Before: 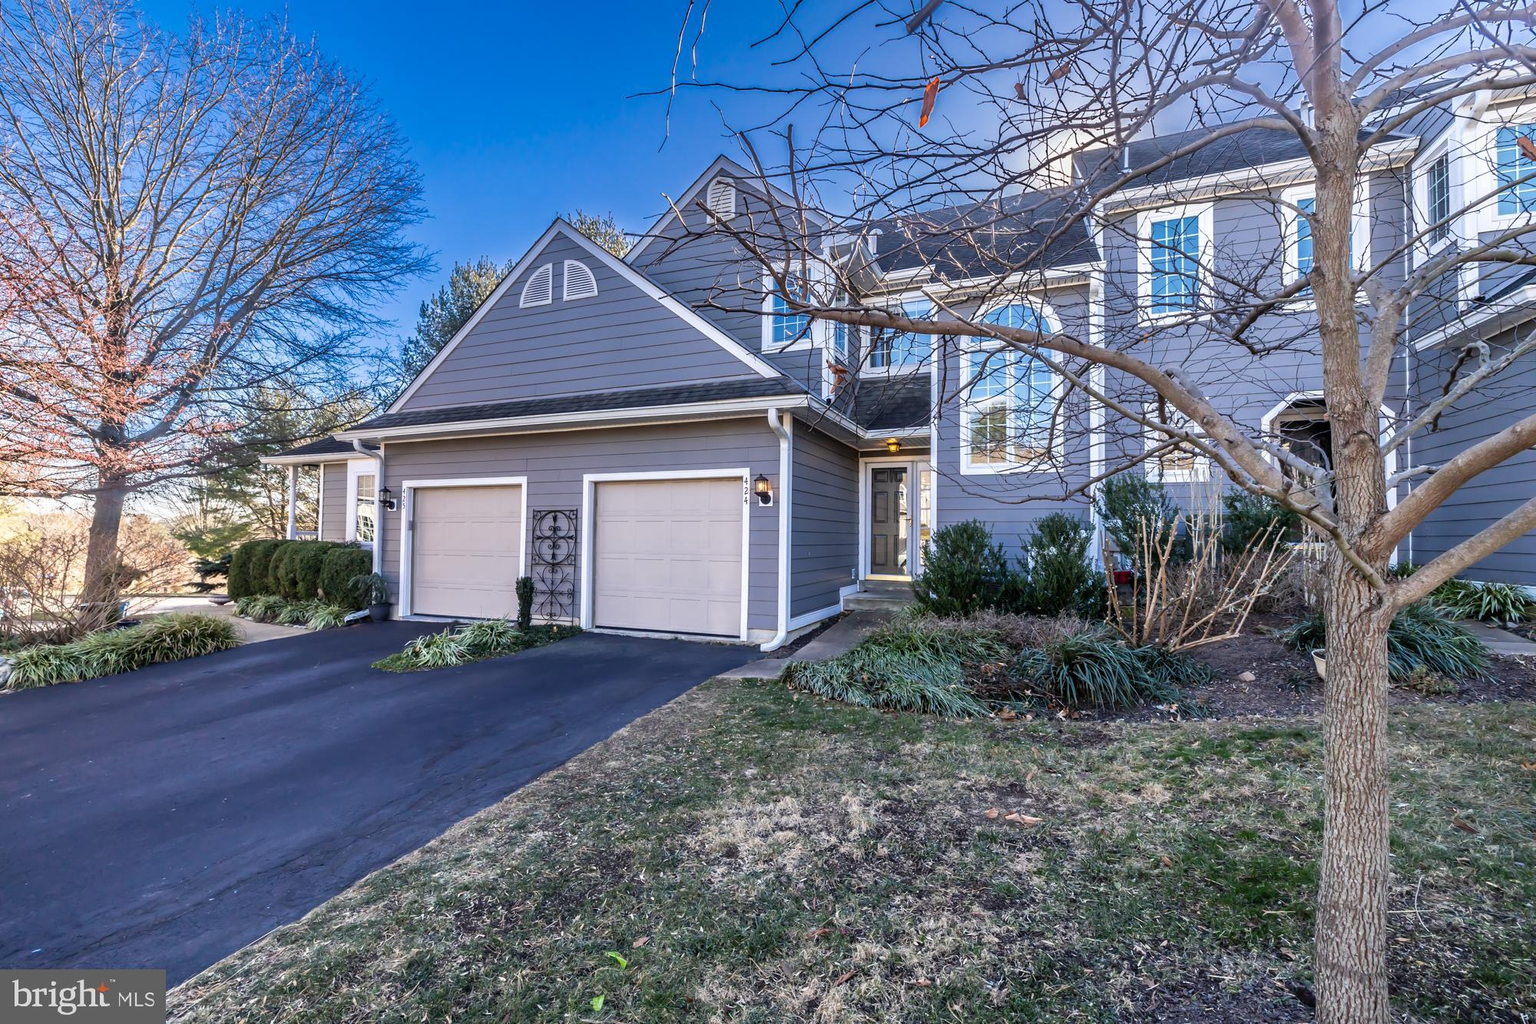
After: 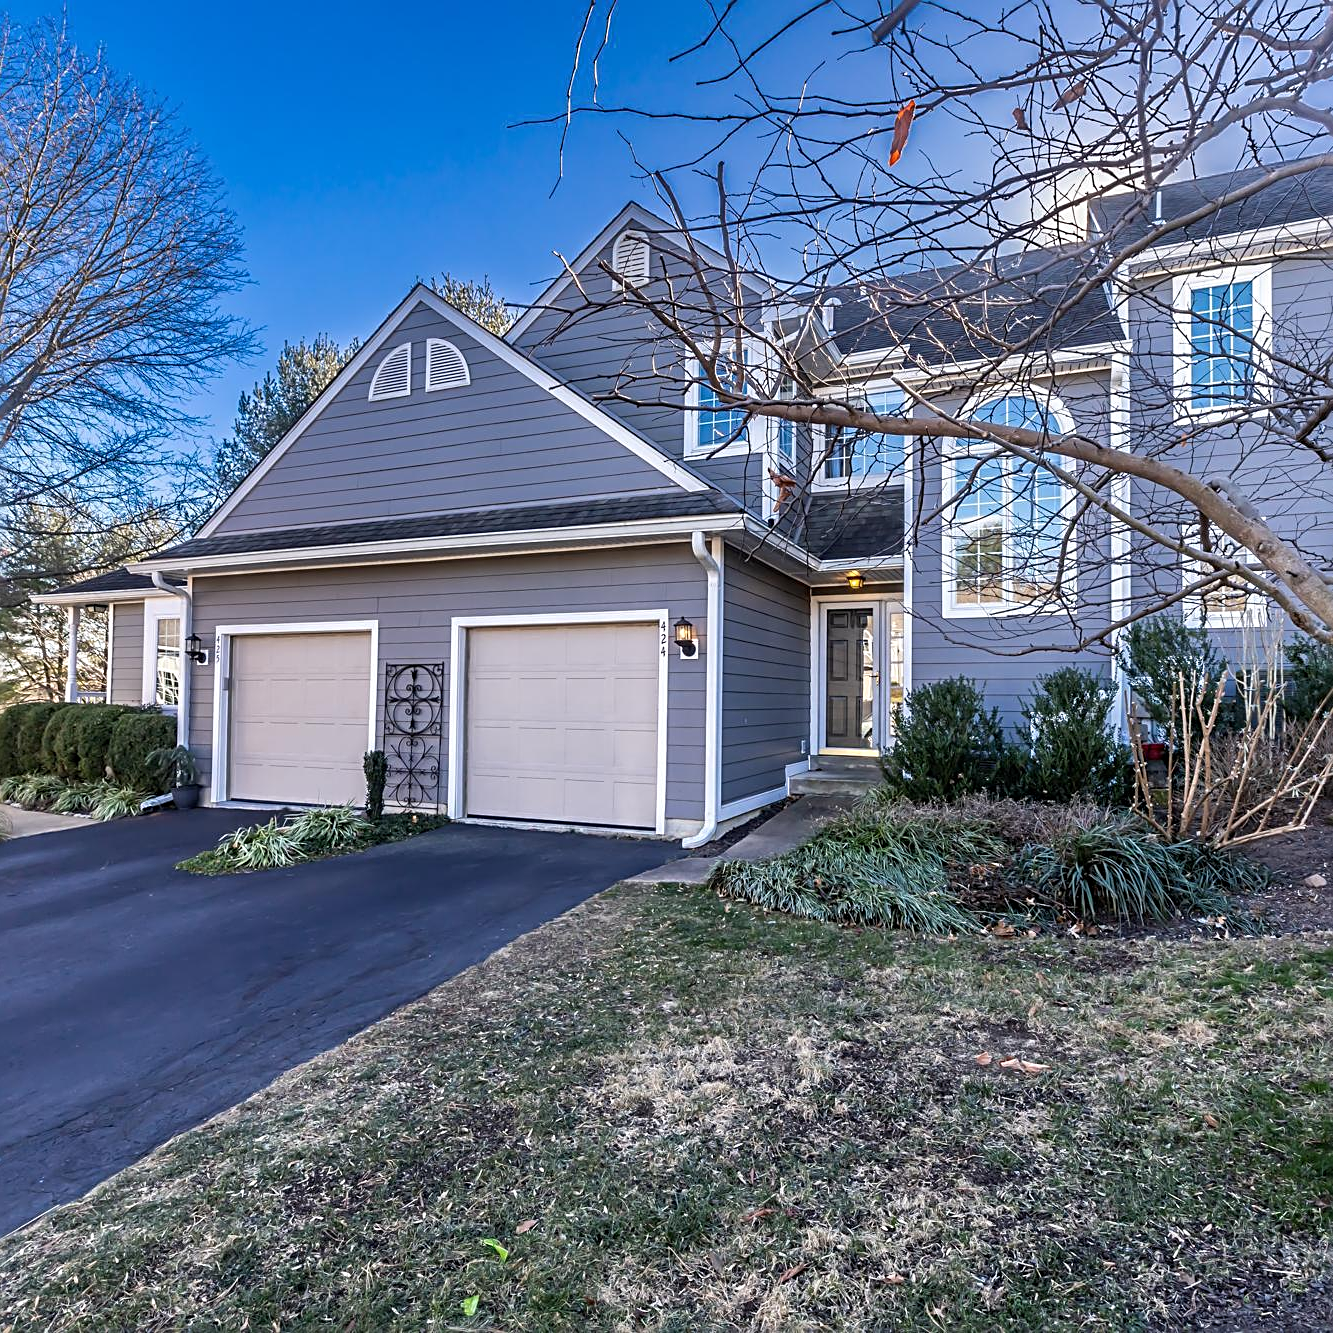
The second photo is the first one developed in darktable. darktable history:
crop and rotate: left 15.423%, right 17.903%
sharpen: radius 2.789
